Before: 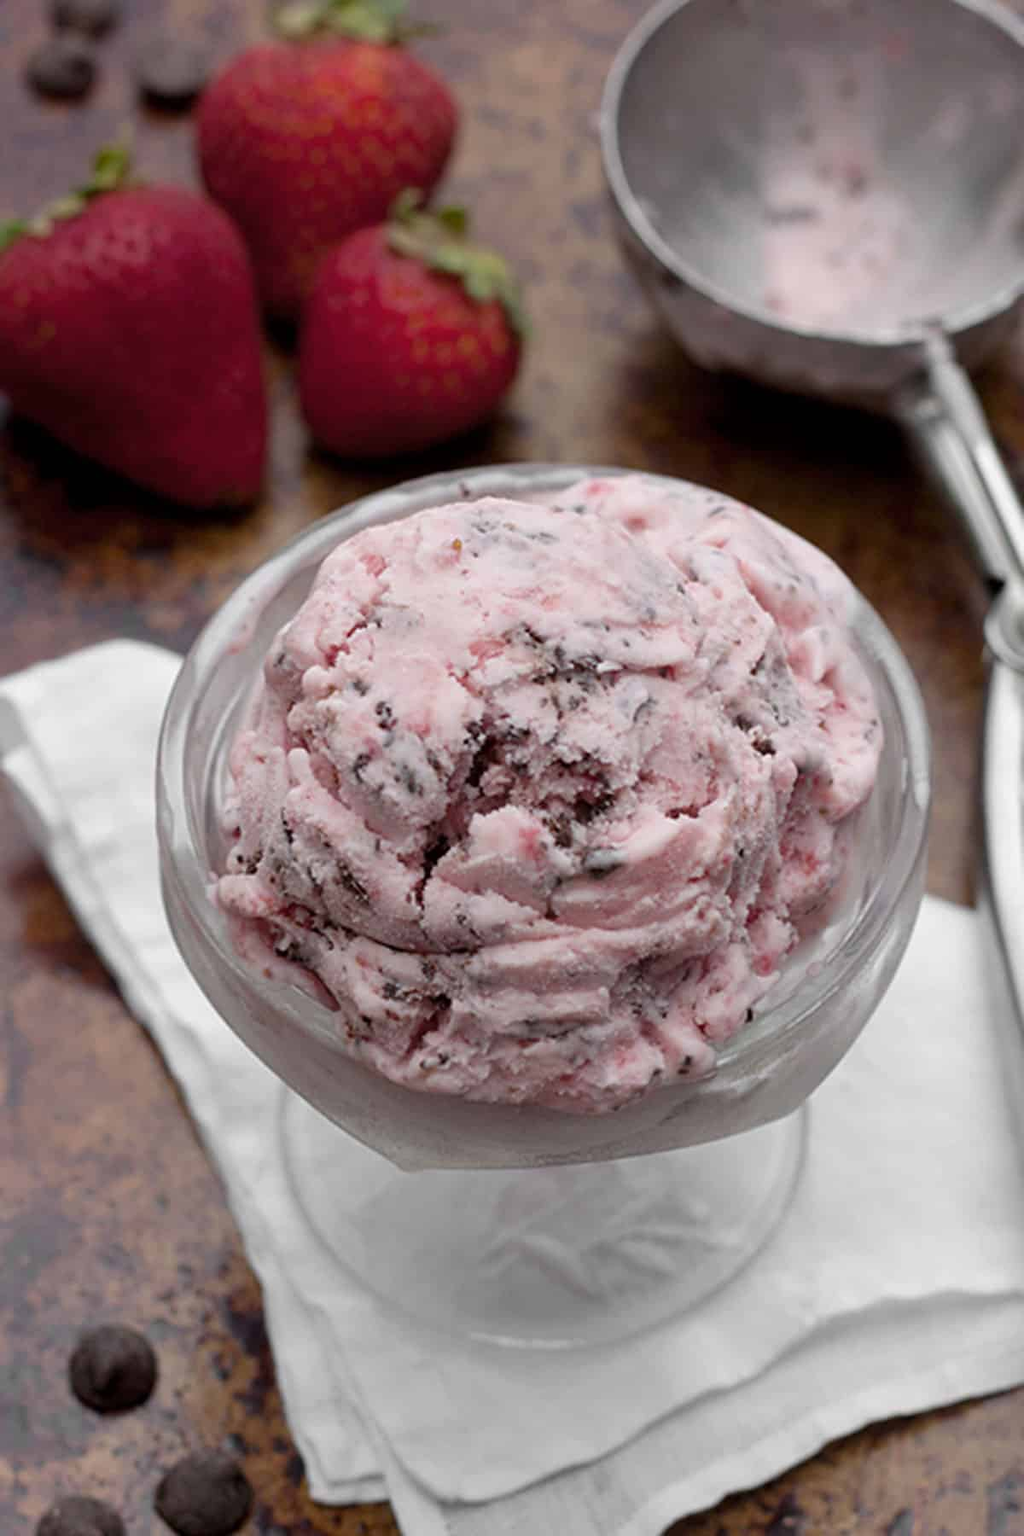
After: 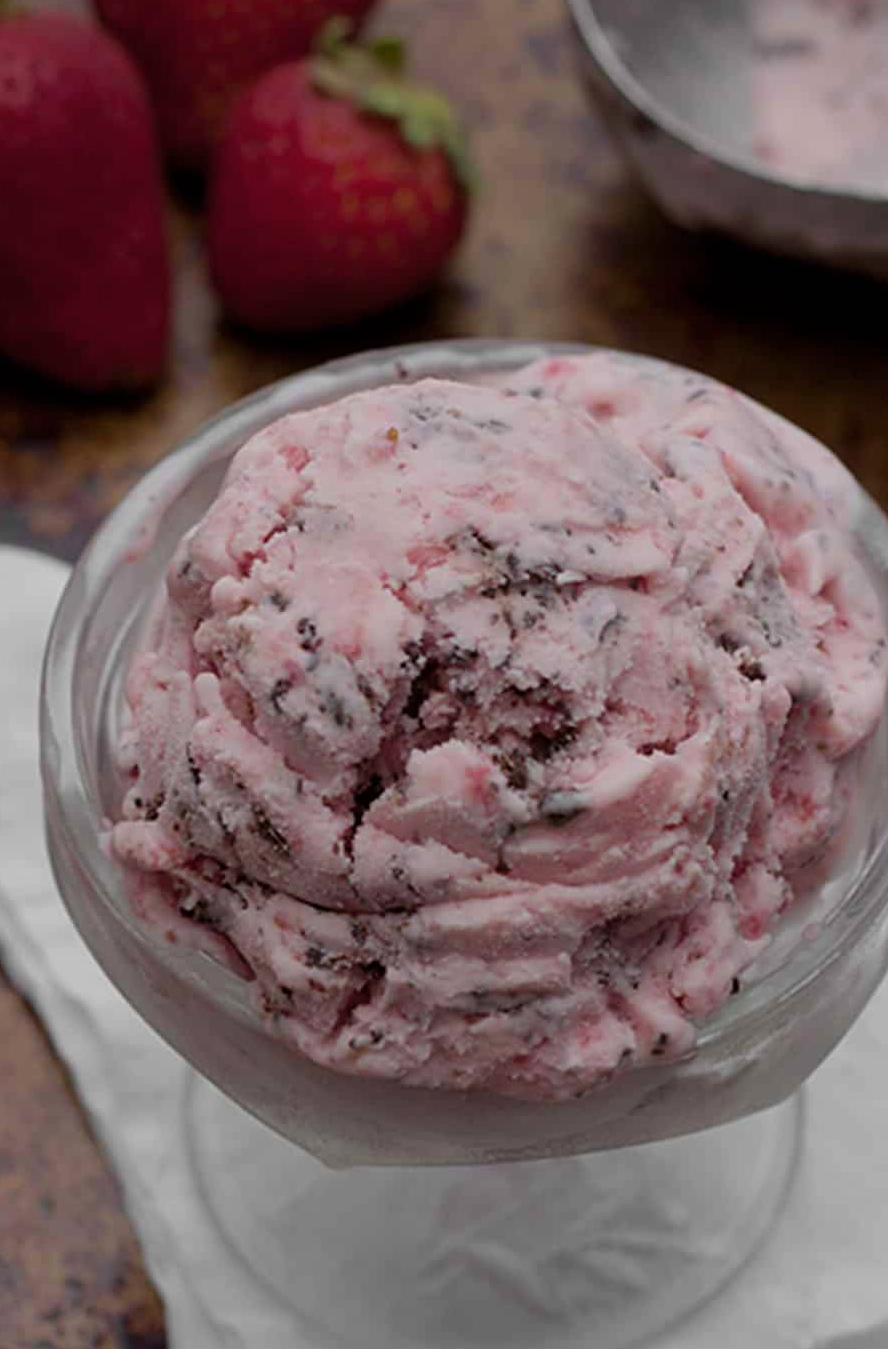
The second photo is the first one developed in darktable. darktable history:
exposure: exposure -0.608 EV, compensate highlight preservation false
crop and rotate: left 11.956%, top 11.356%, right 14%, bottom 13.674%
velvia: on, module defaults
